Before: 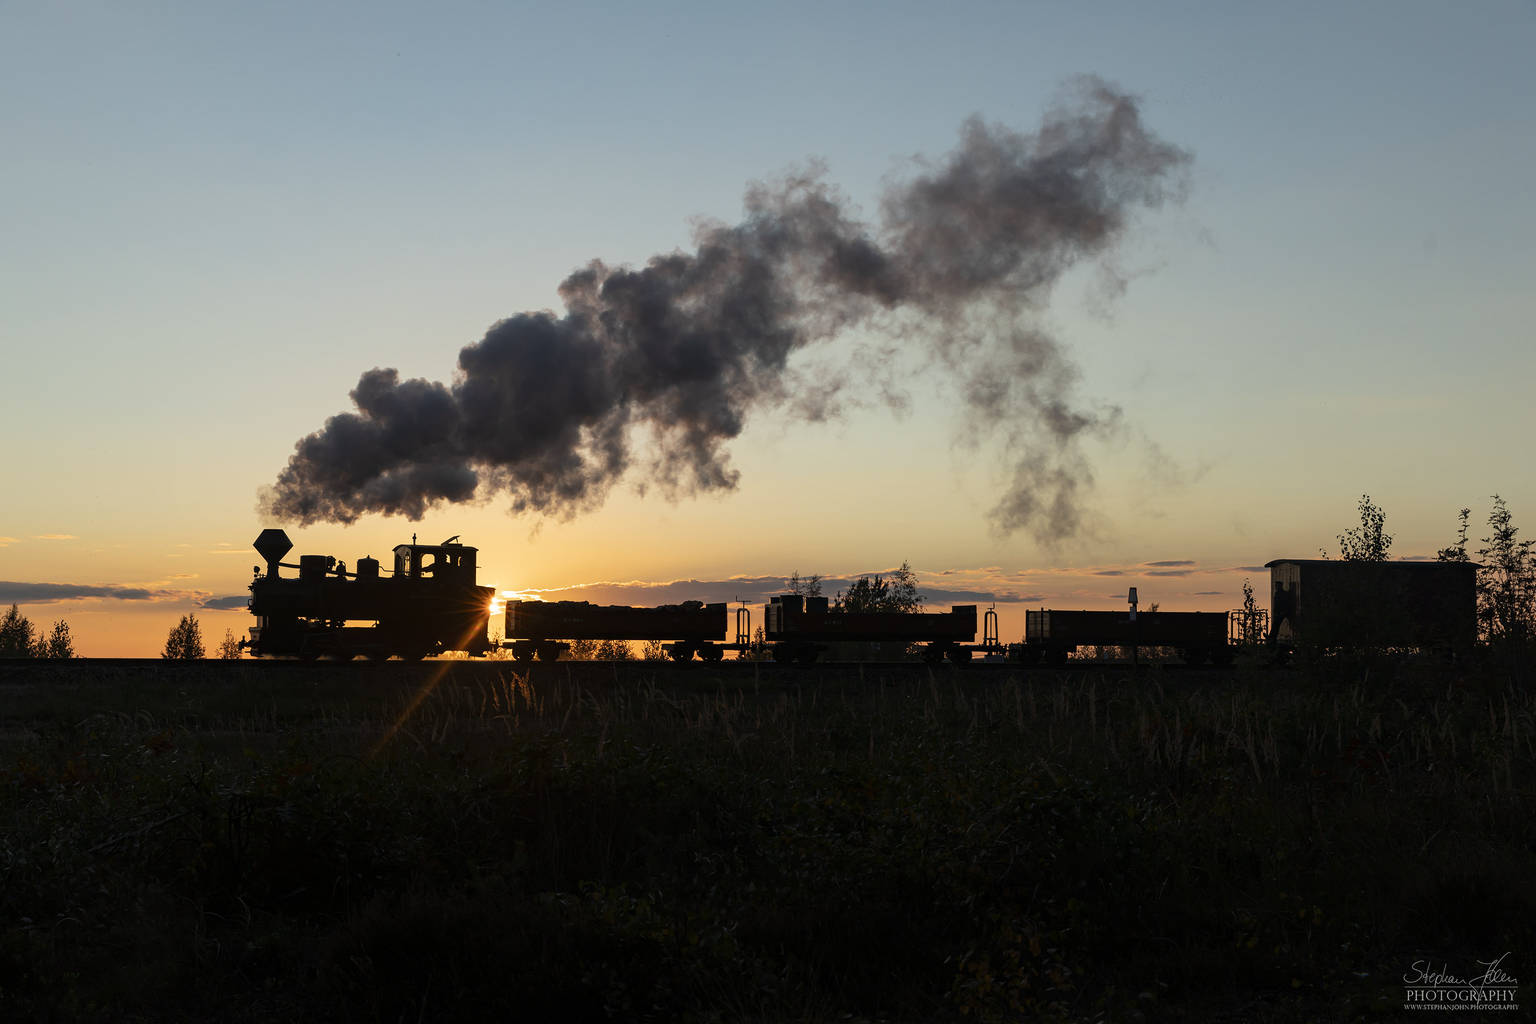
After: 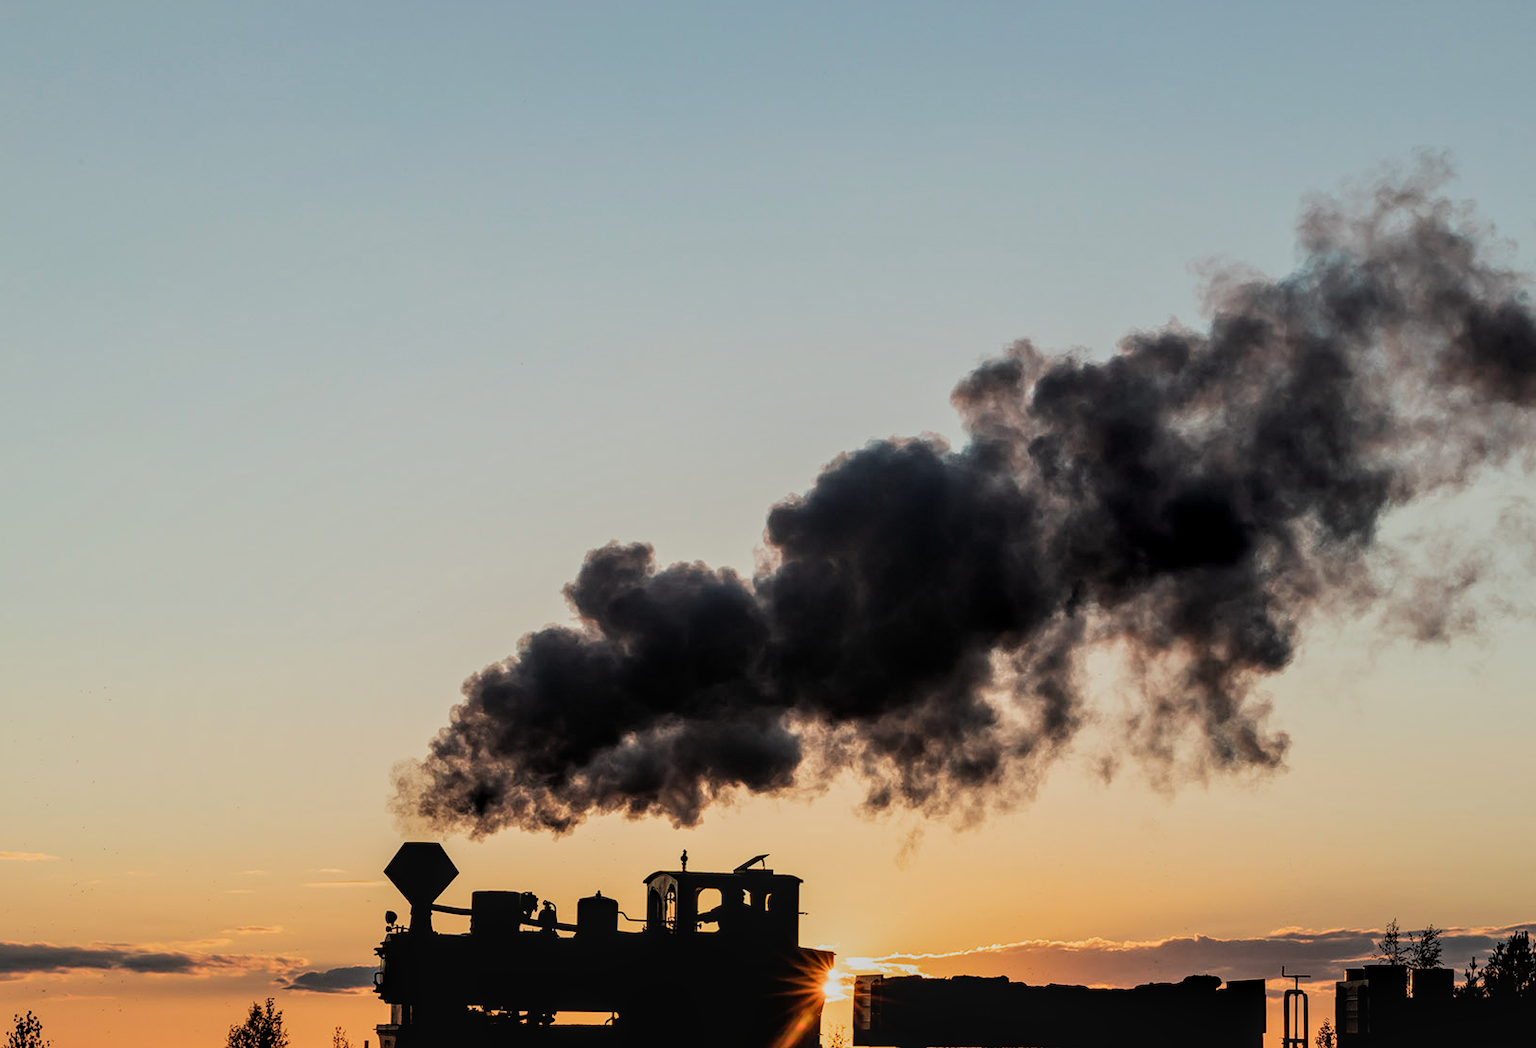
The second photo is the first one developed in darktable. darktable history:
local contrast: on, module defaults
crop and rotate: left 3.049%, top 7.477%, right 43.183%, bottom 37.455%
filmic rgb: black relative exposure -5.1 EV, white relative exposure 3.99 EV, hardness 2.89, contrast 1.183, highlights saturation mix -30.06%
